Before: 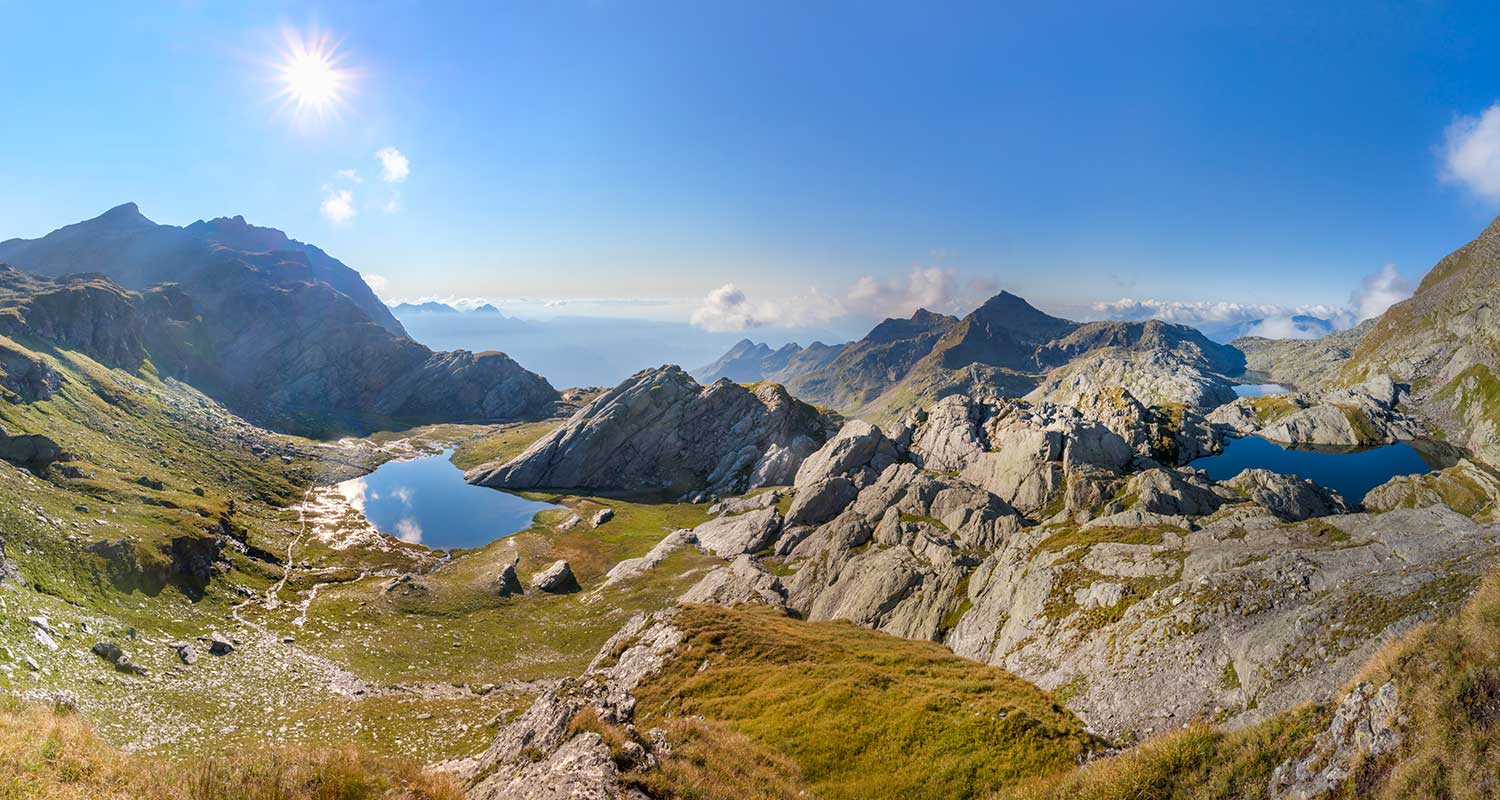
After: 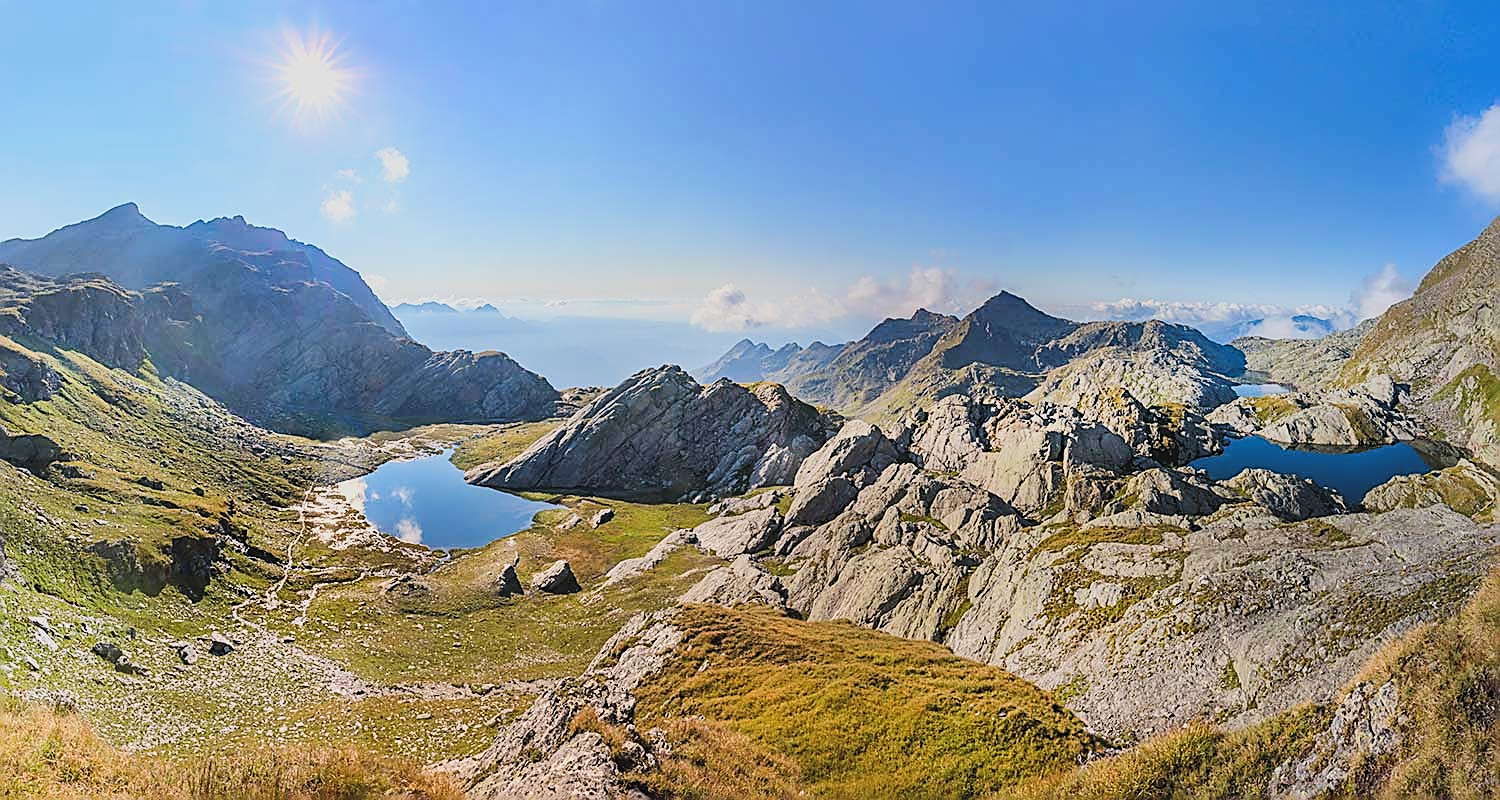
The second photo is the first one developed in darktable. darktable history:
contrast brightness saturation: contrast 0.2, brightness 0.158, saturation 0.225
filmic rgb: black relative exposure -7.65 EV, white relative exposure 4.56 EV, hardness 3.61, contrast 0.998
shadows and highlights: shadows 36.17, highlights -27.14, highlights color adjustment 79.23%, soften with gaussian
sharpen: radius 1.733, amount 1.308
exposure: black level correction -0.013, exposure -0.193 EV, compensate highlight preservation false
